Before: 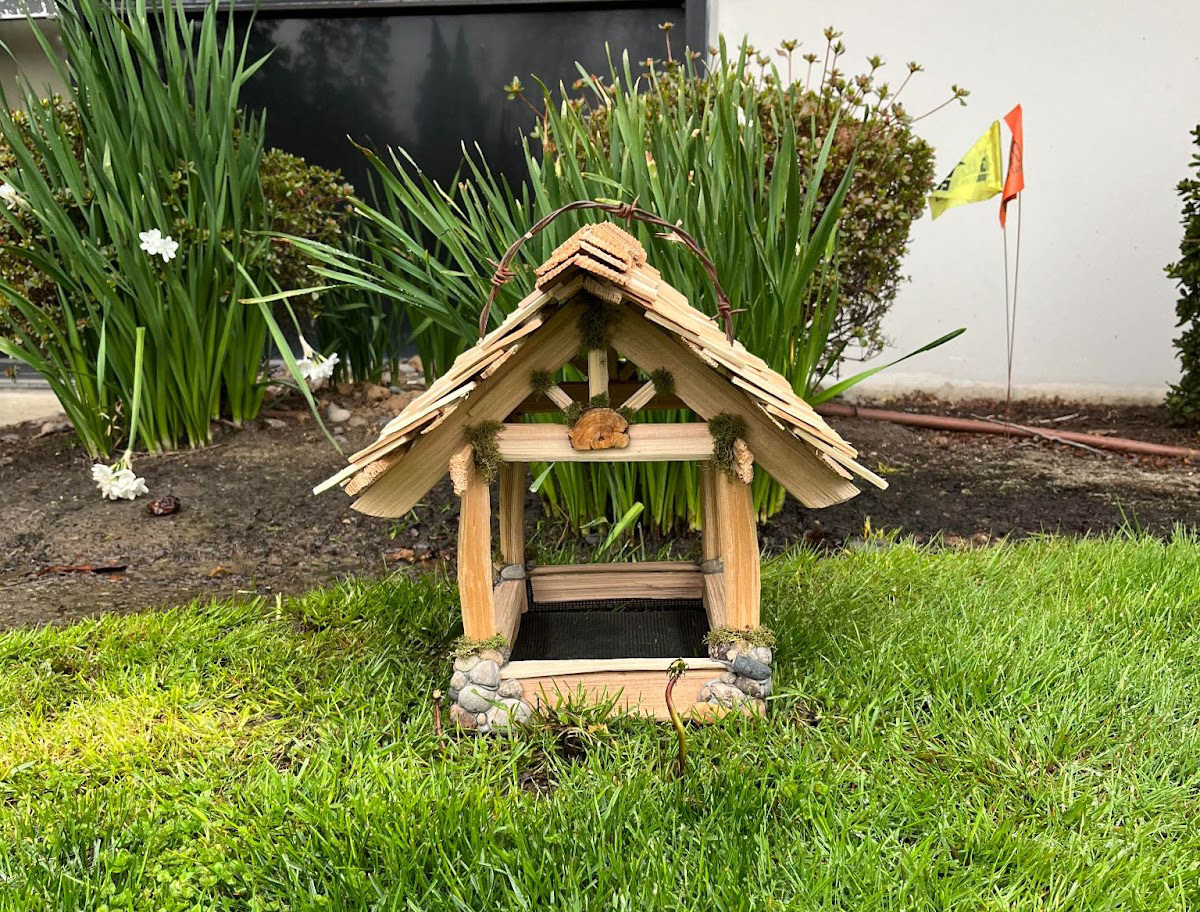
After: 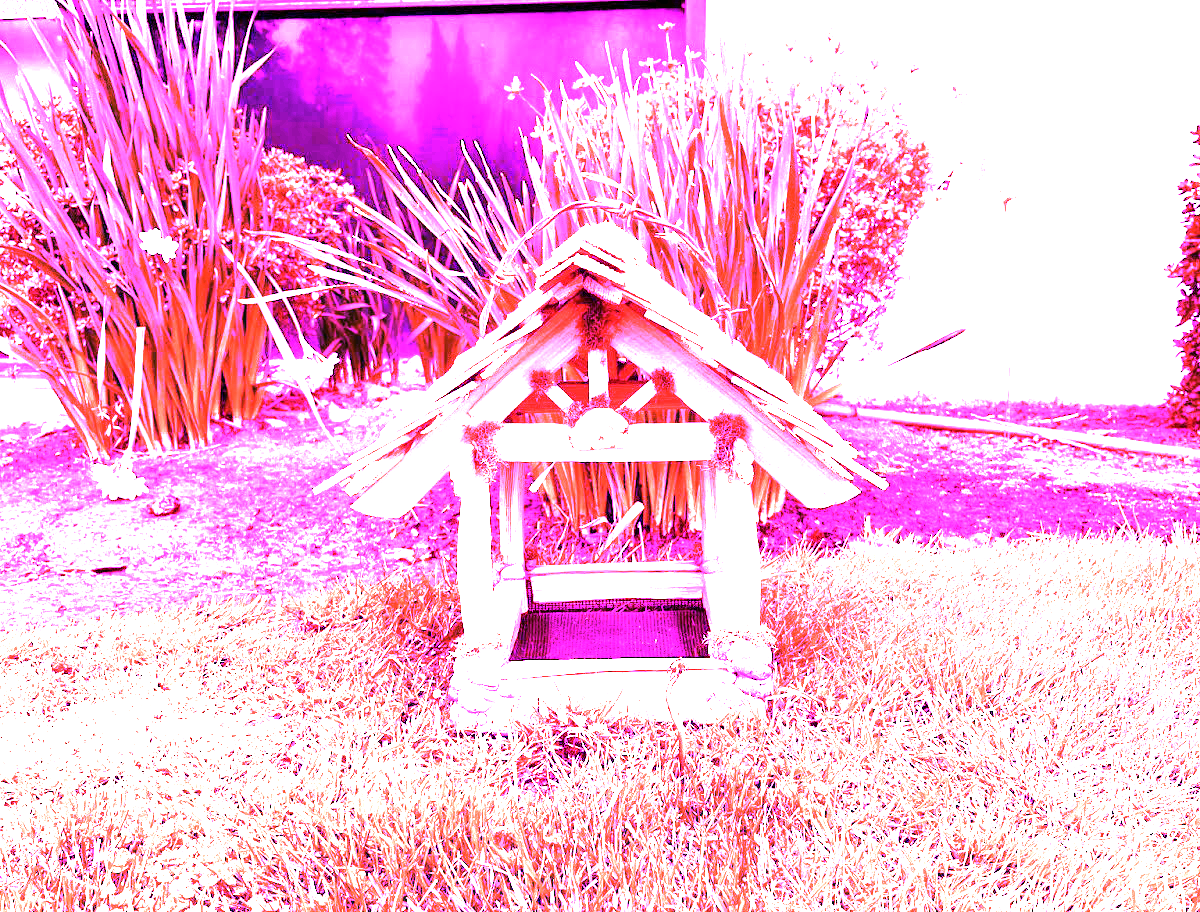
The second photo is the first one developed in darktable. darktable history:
color calibration: illuminant as shot in camera, x 0.358, y 0.373, temperature 4628.91 K
white balance: red 8, blue 8
